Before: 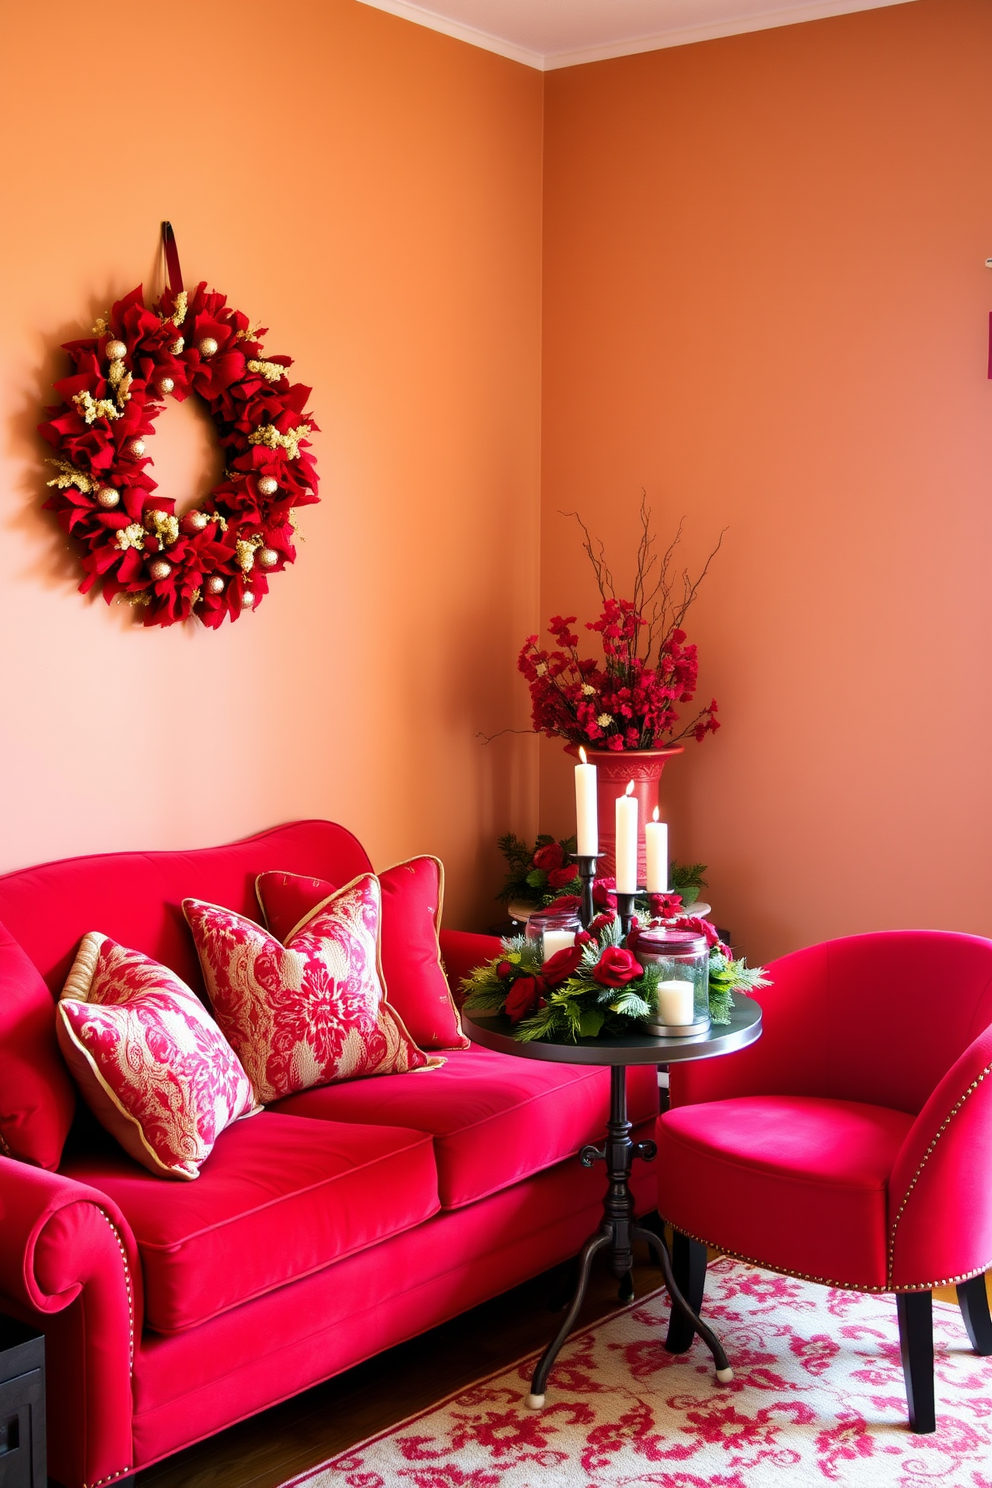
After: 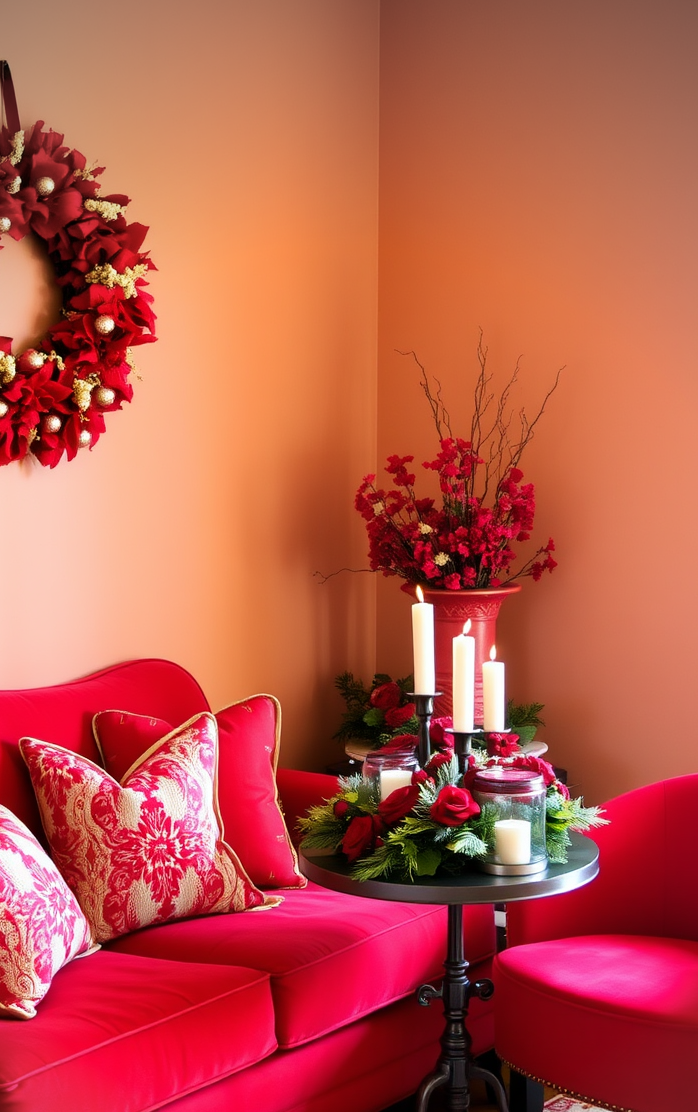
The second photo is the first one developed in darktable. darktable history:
vignetting: fall-off radius 60.41%, center (-0.03, 0.243)
crop and rotate: left 16.629%, top 10.835%, right 13.008%, bottom 14.431%
